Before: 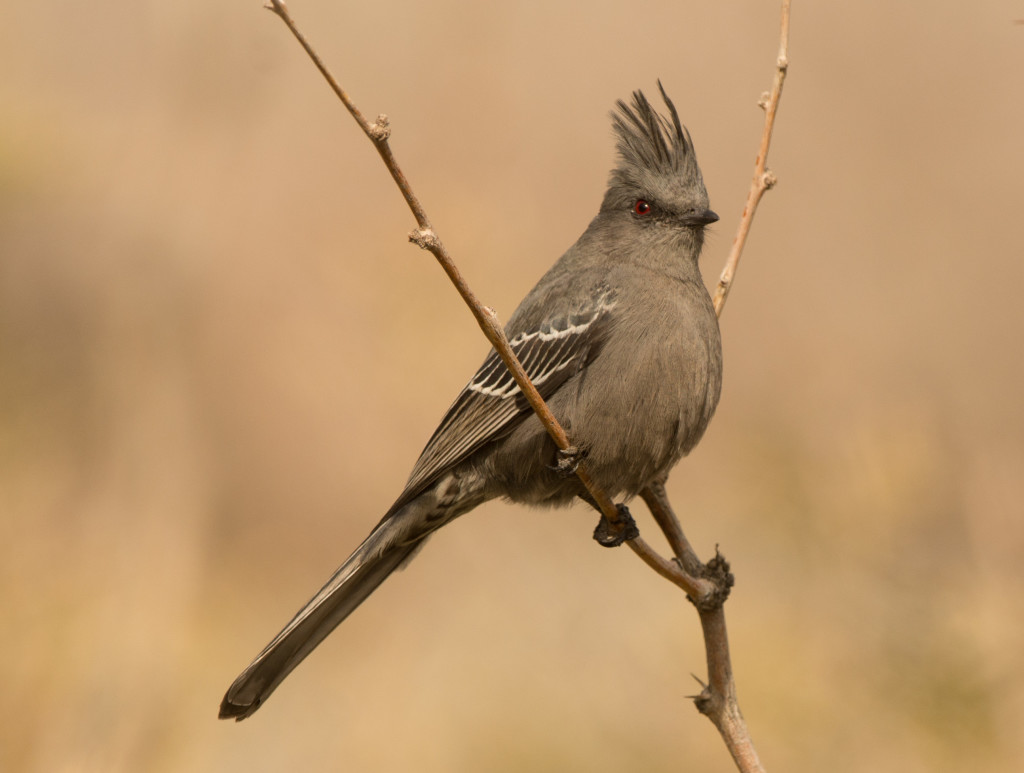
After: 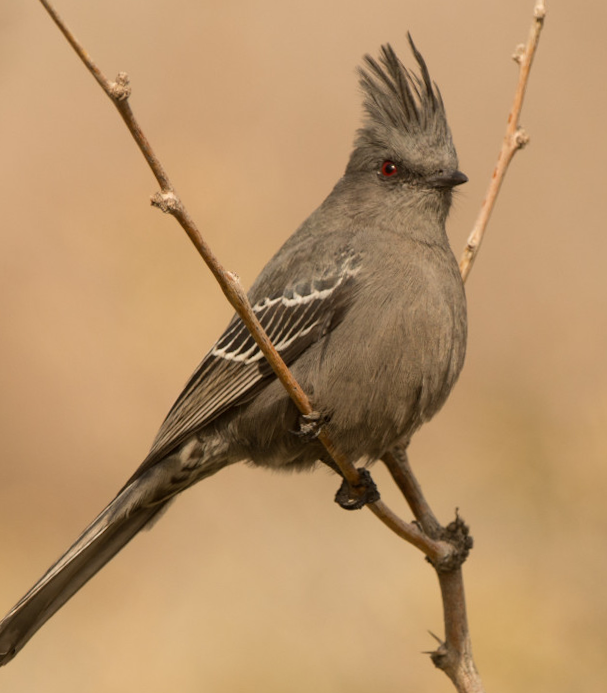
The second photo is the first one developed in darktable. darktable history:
crop and rotate: left 22.918%, top 5.629%, right 14.711%, bottom 2.247%
rotate and perspective: rotation 0.074°, lens shift (vertical) 0.096, lens shift (horizontal) -0.041, crop left 0.043, crop right 0.952, crop top 0.024, crop bottom 0.979
